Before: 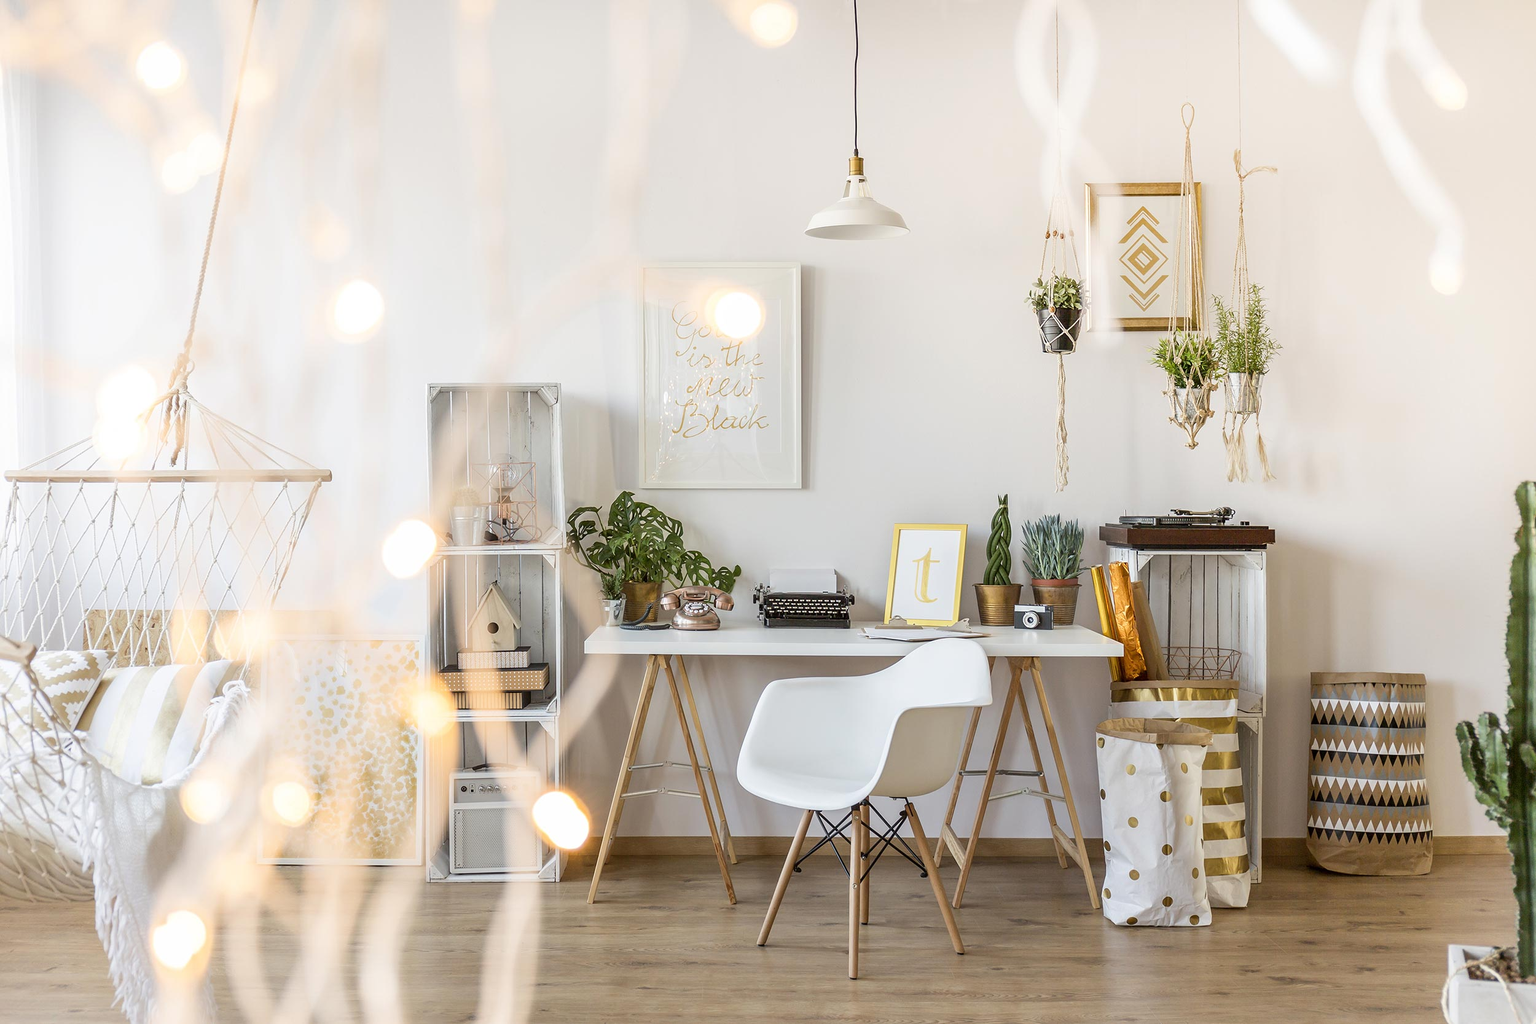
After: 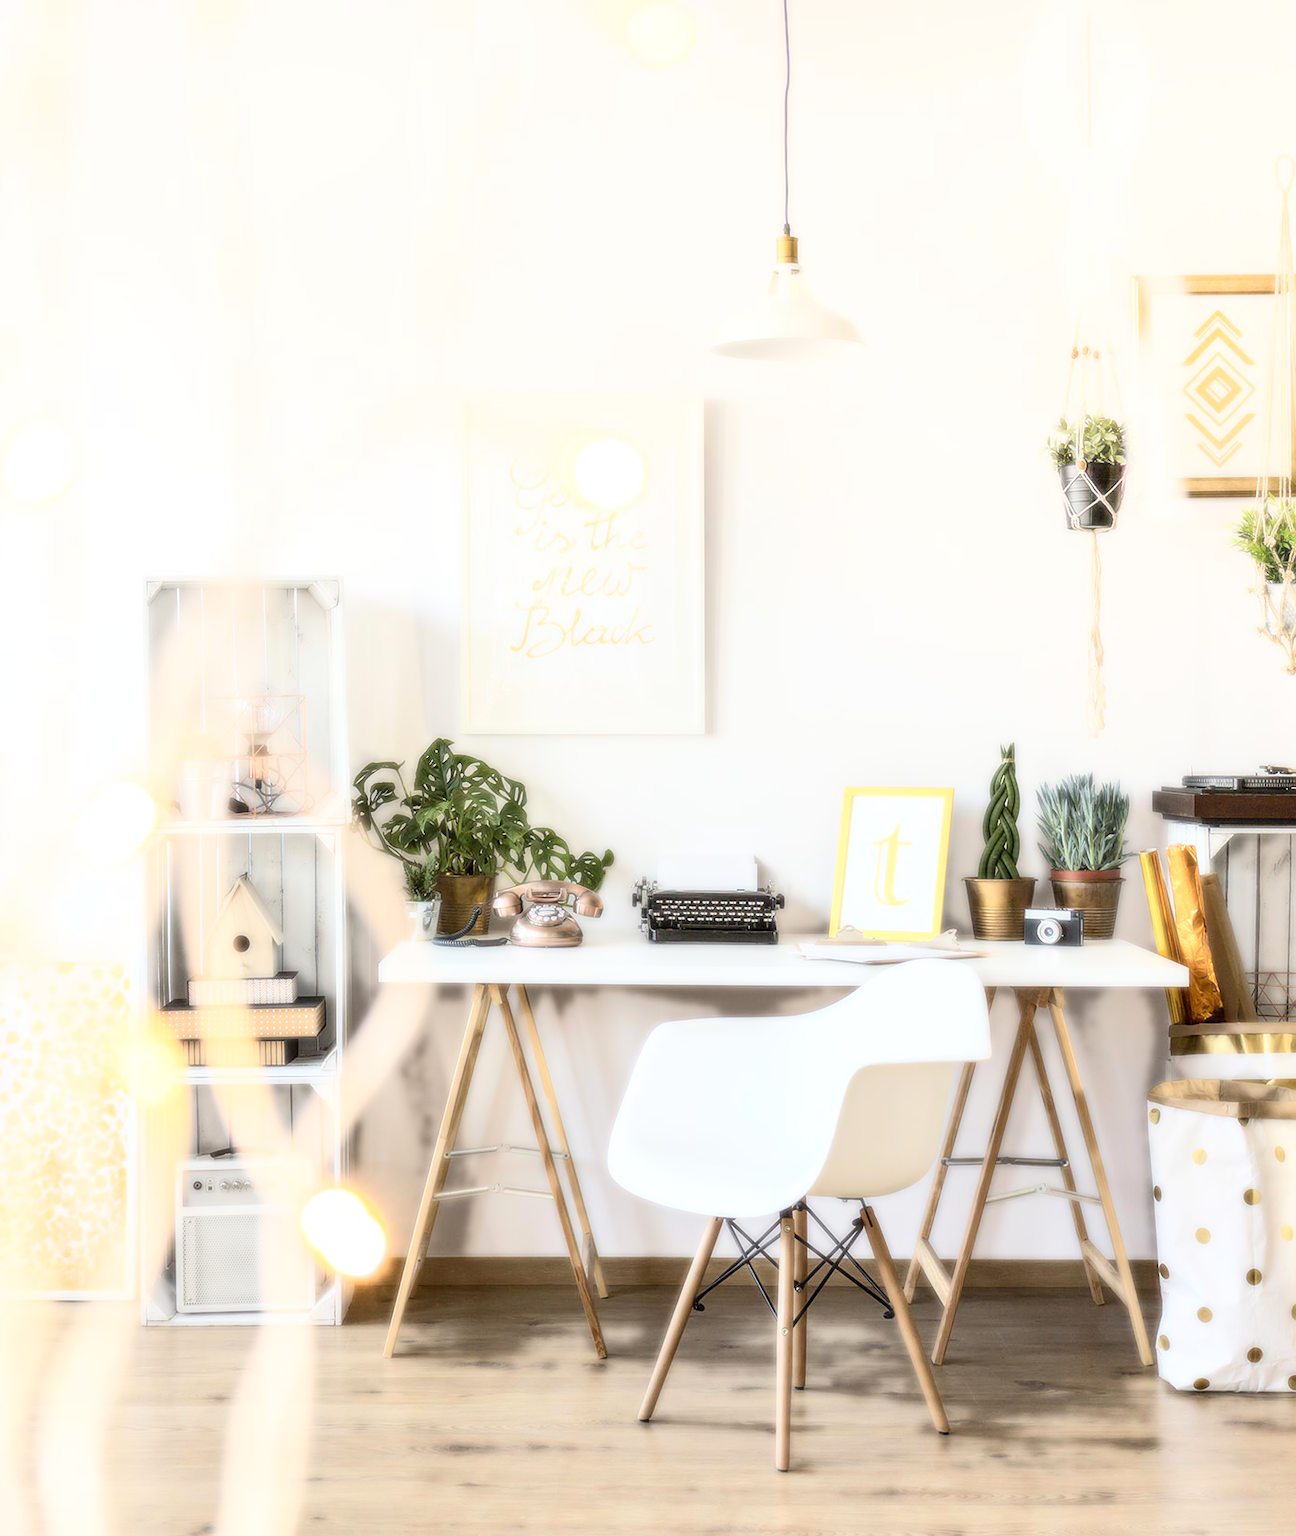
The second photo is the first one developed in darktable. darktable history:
crop: left 21.674%, right 22.086%
bloom: size 0%, threshold 54.82%, strength 8.31%
